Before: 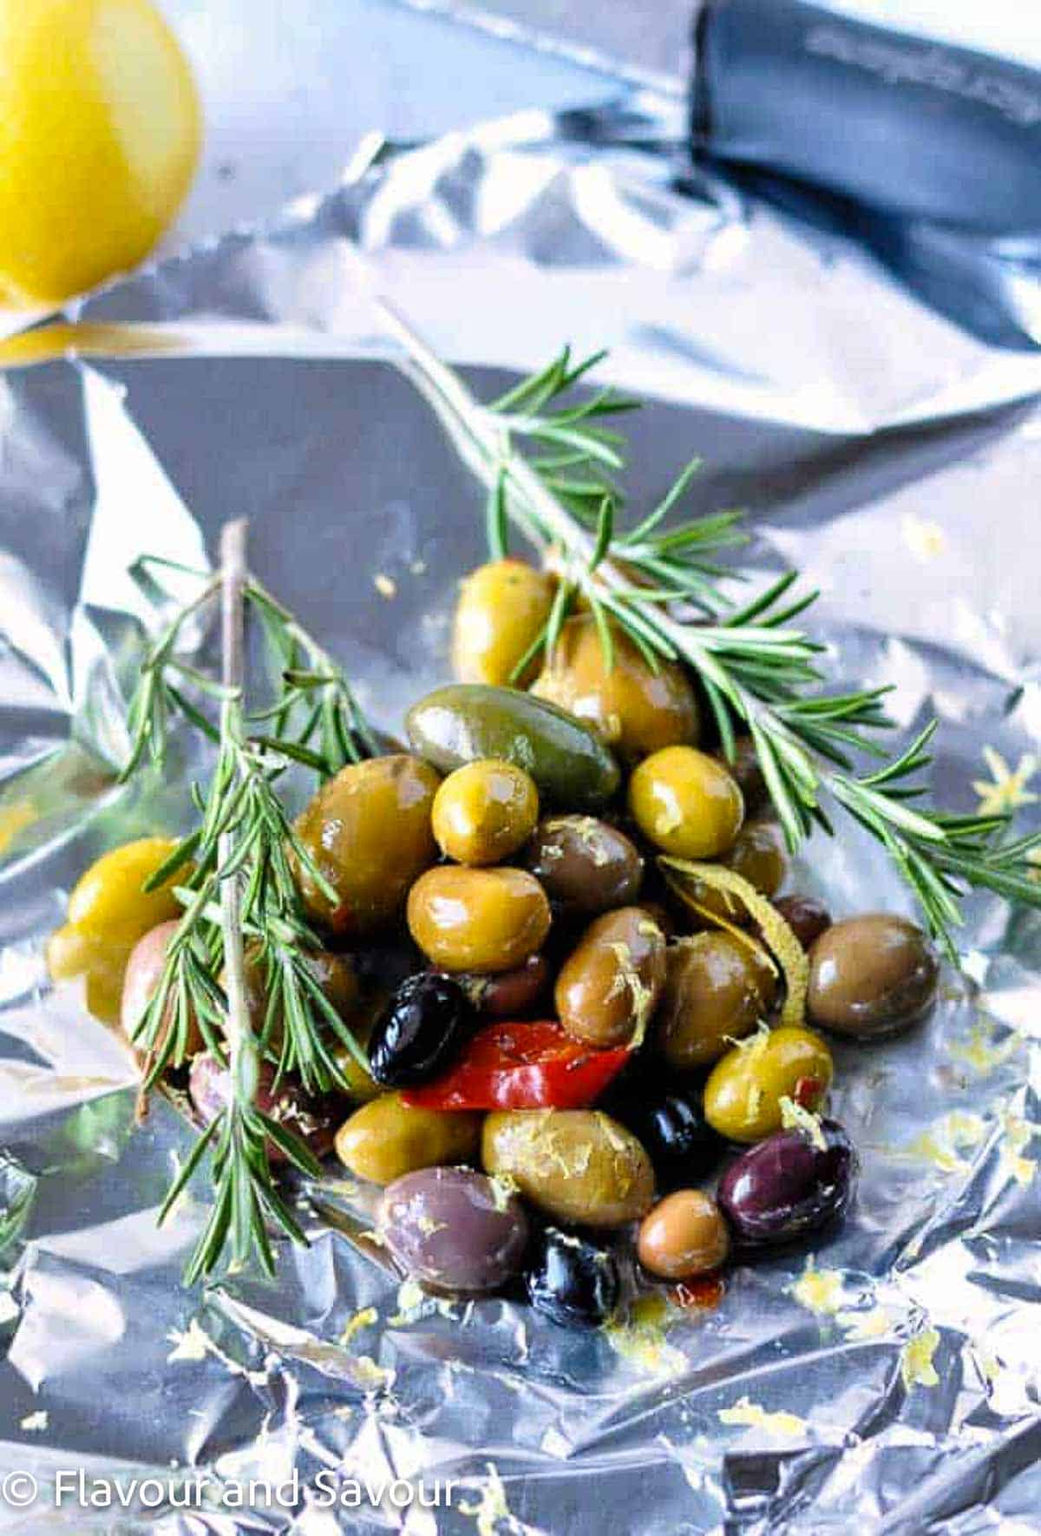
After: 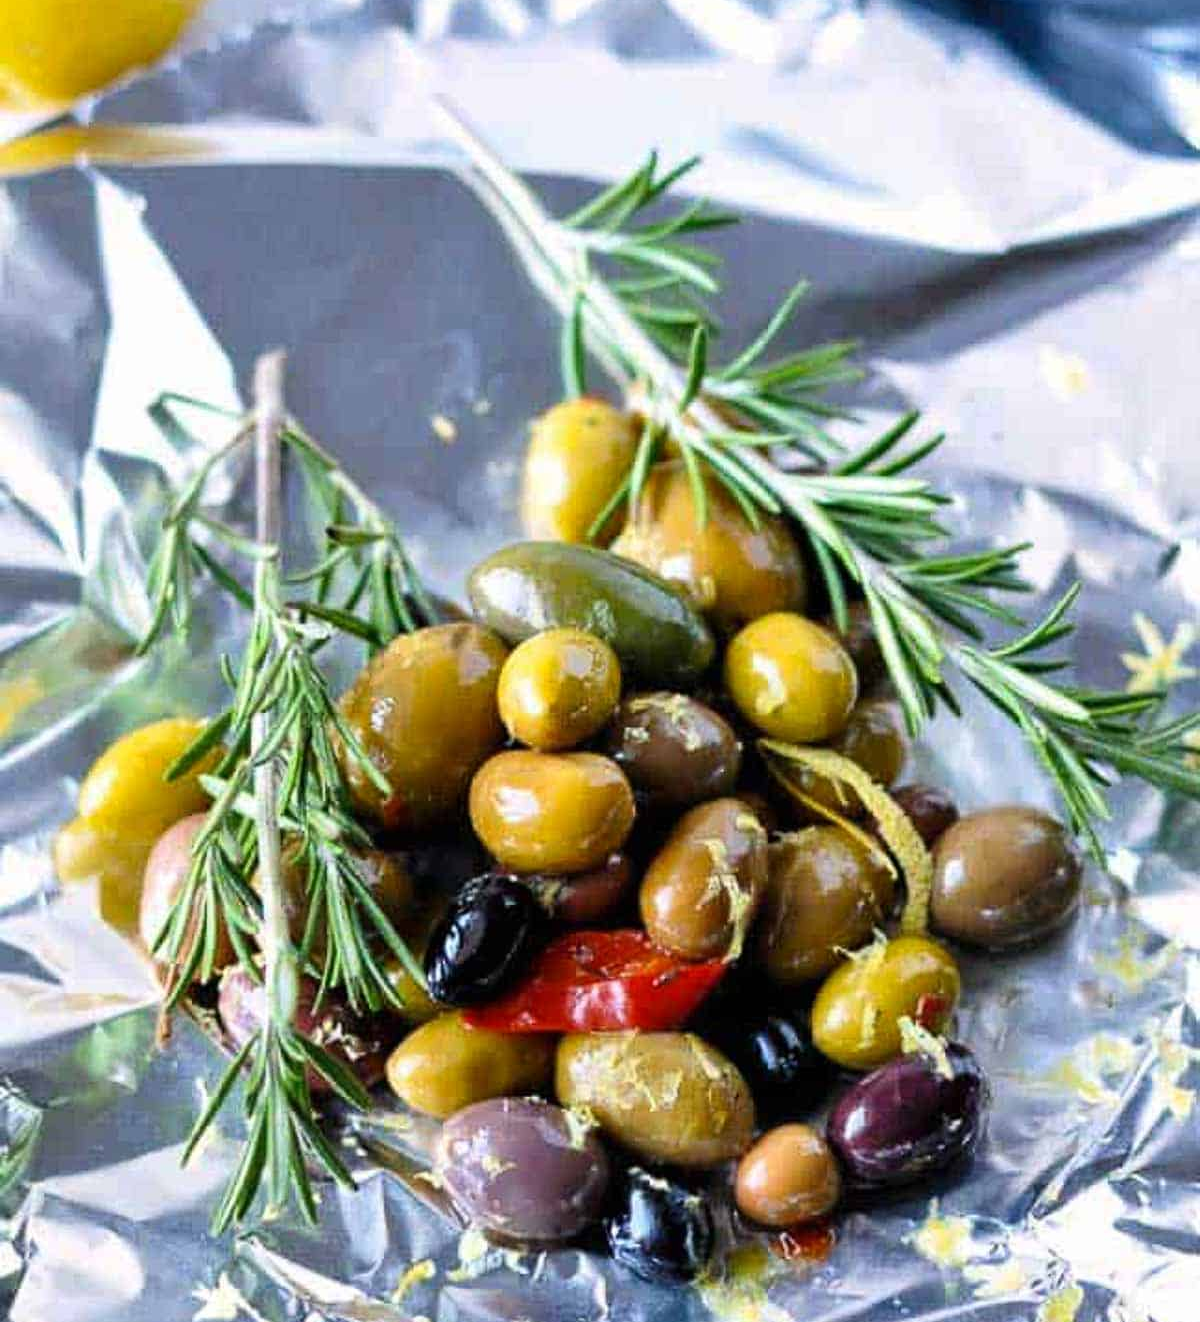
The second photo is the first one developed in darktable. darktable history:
crop: top 13.987%, bottom 11.311%
